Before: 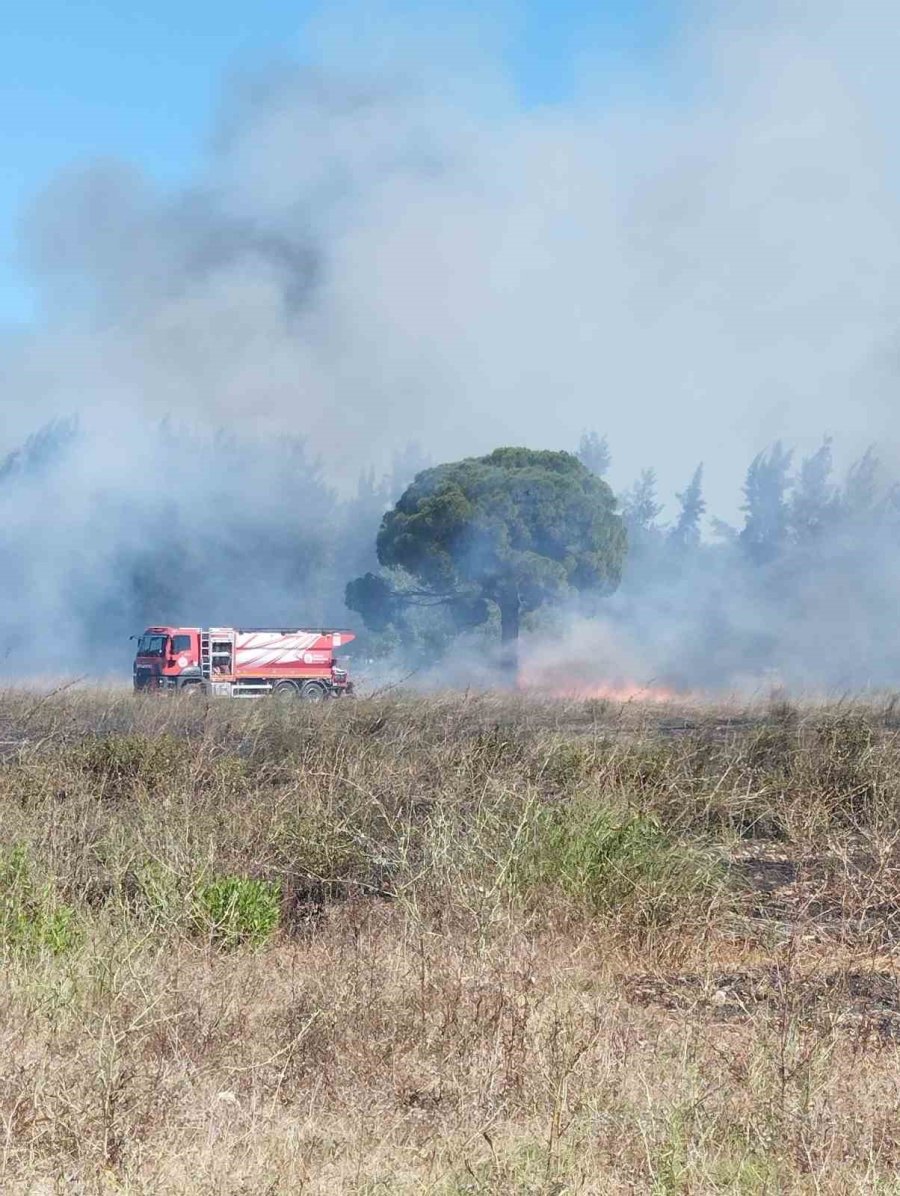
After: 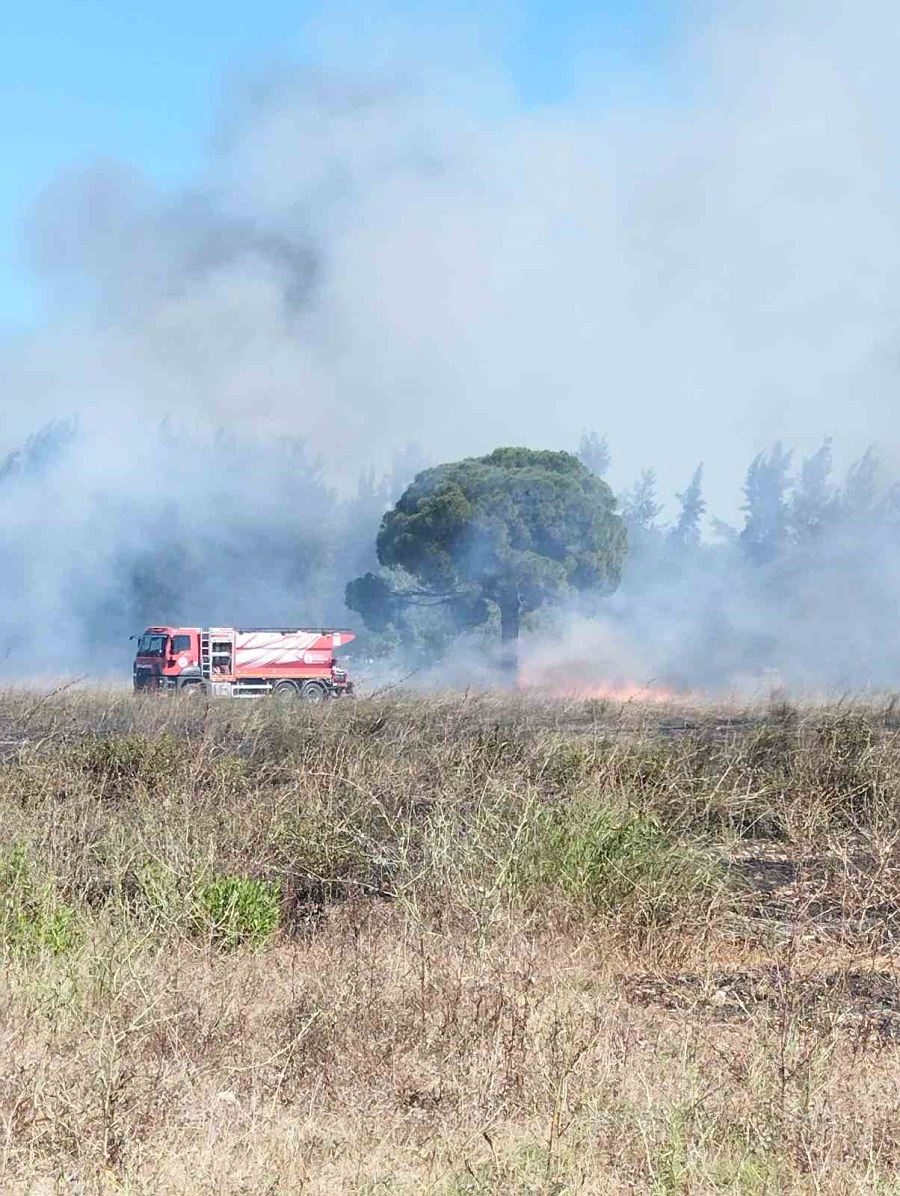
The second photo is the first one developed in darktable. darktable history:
contrast brightness saturation: contrast 0.149, brightness 0.049
sharpen: amount 0.202
